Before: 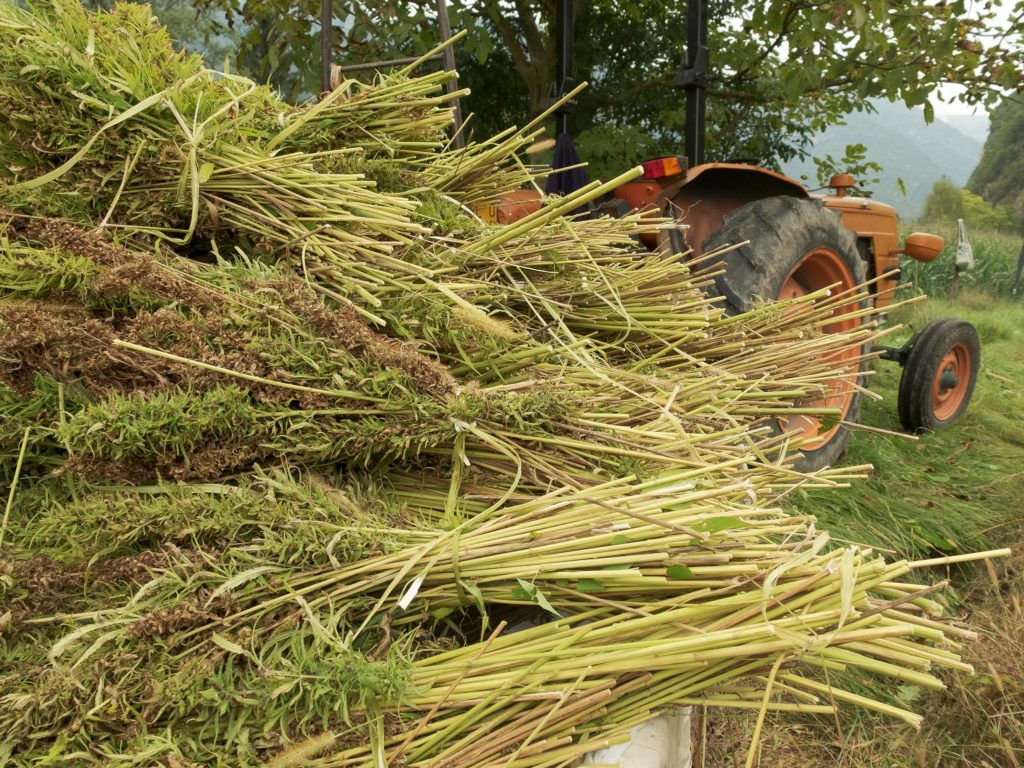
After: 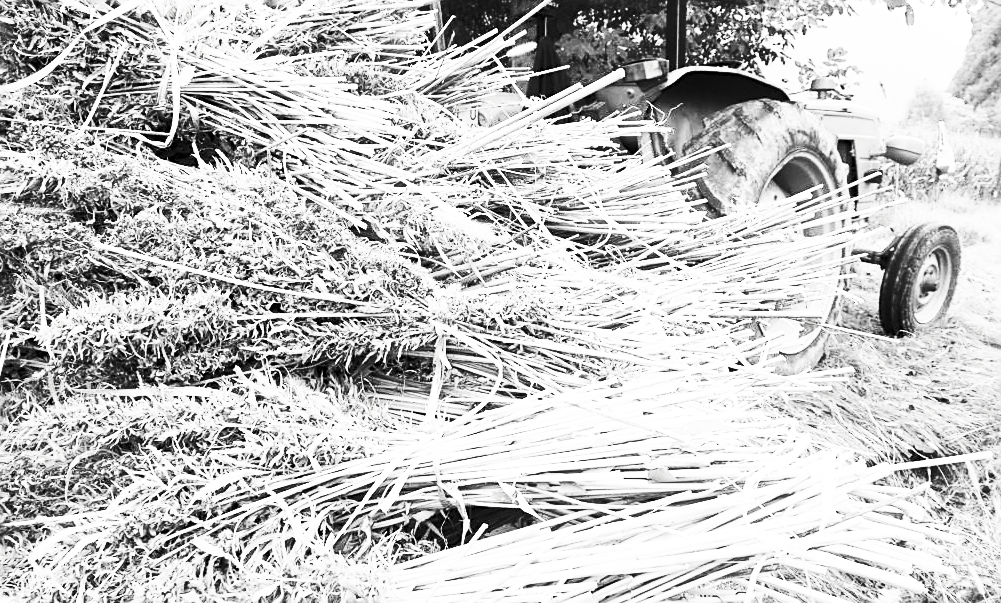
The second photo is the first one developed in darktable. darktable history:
tone equalizer: -8 EV -0.42 EV, -7 EV -0.404 EV, -6 EV -0.3 EV, -5 EV -0.182 EV, -3 EV 0.246 EV, -2 EV 0.315 EV, -1 EV 0.407 EV, +0 EV 0.391 EV
sharpen: on, module defaults
crop and rotate: left 1.949%, top 12.718%, right 0.227%, bottom 8.745%
contrast brightness saturation: contrast 0.535, brightness 0.467, saturation -0.998
base curve: curves: ch0 [(0, 0) (0.028, 0.03) (0.121, 0.232) (0.46, 0.748) (0.859, 0.968) (1, 1)], preserve colors none
color balance rgb: highlights gain › chroma 2.905%, highlights gain › hue 60.65°, perceptual saturation grading › global saturation 0.225%, perceptual saturation grading › highlights -29%, perceptual saturation grading › mid-tones 28.985%, perceptual saturation grading › shadows 58.51%, global vibrance 20%
